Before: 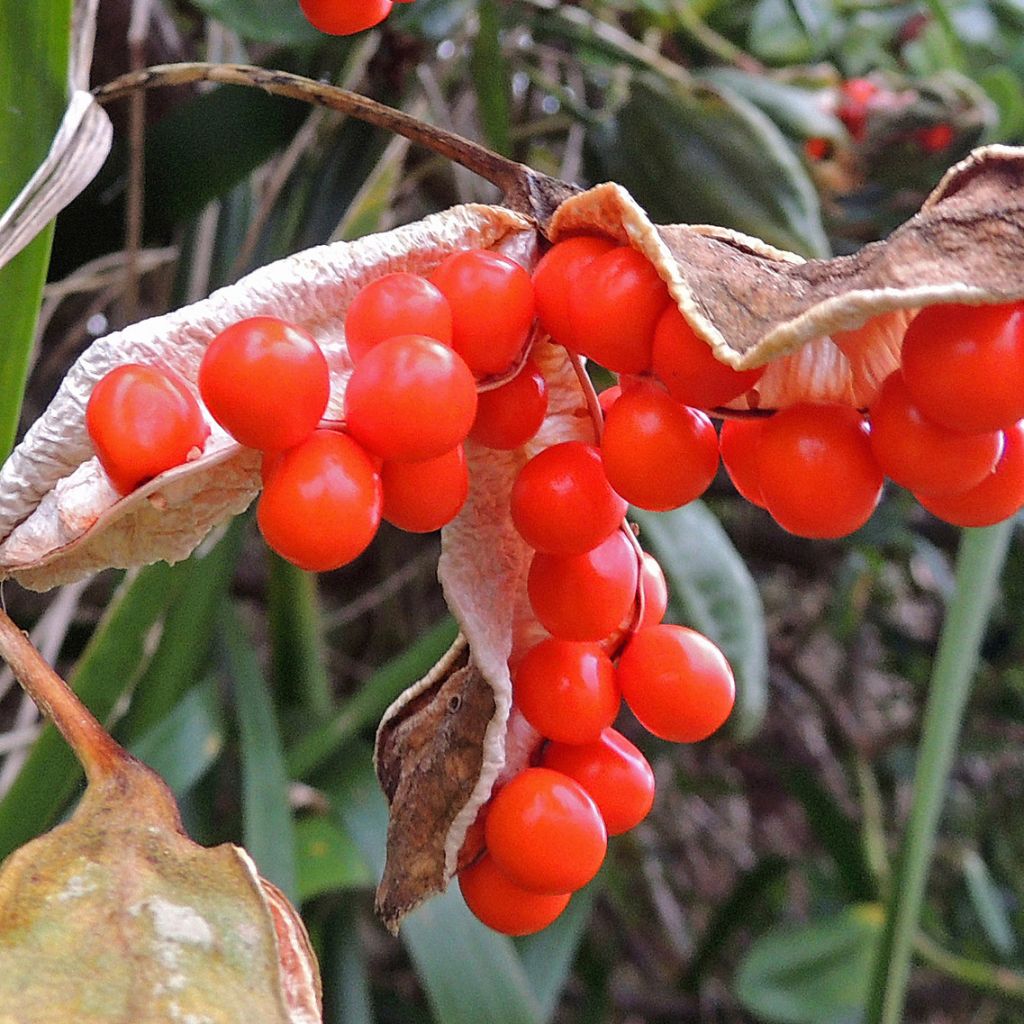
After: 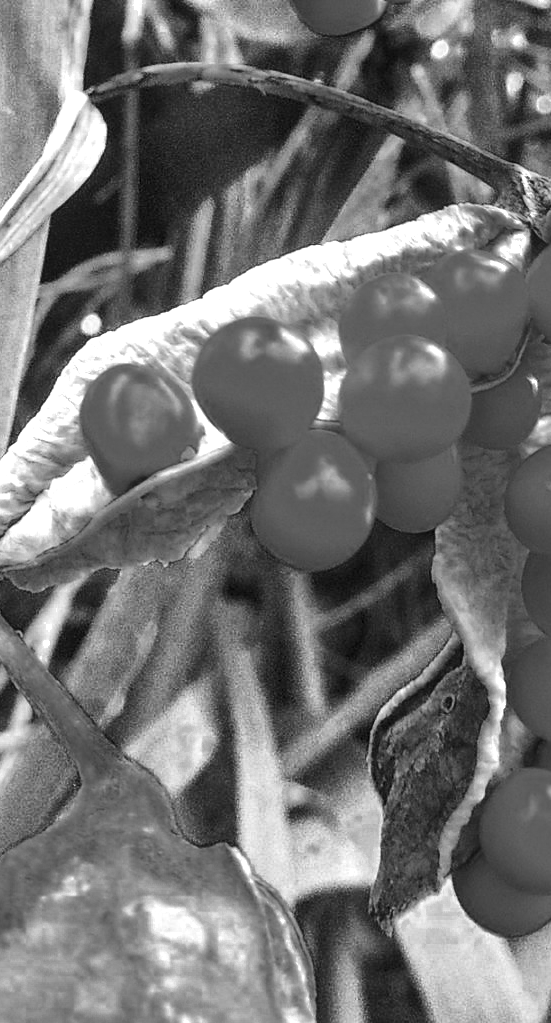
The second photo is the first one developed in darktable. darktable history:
local contrast: on, module defaults
color zones: curves: ch0 [(0.002, 0.429) (0.121, 0.212) (0.198, 0.113) (0.276, 0.344) (0.331, 0.541) (0.41, 0.56) (0.482, 0.289) (0.619, 0.227) (0.721, 0.18) (0.821, 0.435) (0.928, 0.555) (1, 0.587)]; ch1 [(0, 0) (0.143, 0) (0.286, 0) (0.429, 0) (0.571, 0) (0.714, 0) (0.857, 0)]
white balance: red 1.004, blue 1.024
crop: left 0.587%, right 45.588%, bottom 0.086%
color correction: highlights a* -1.43, highlights b* 10.12, shadows a* 0.395, shadows b* 19.35
exposure: exposure 0.785 EV, compensate highlight preservation false
contrast brightness saturation: contrast 0.2, brightness 0.16, saturation 0.22
tone equalizer: -8 EV -0.417 EV, -7 EV -0.389 EV, -6 EV -0.333 EV, -5 EV -0.222 EV, -3 EV 0.222 EV, -2 EV 0.333 EV, -1 EV 0.389 EV, +0 EV 0.417 EV, edges refinement/feathering 500, mask exposure compensation -1.57 EV, preserve details no
